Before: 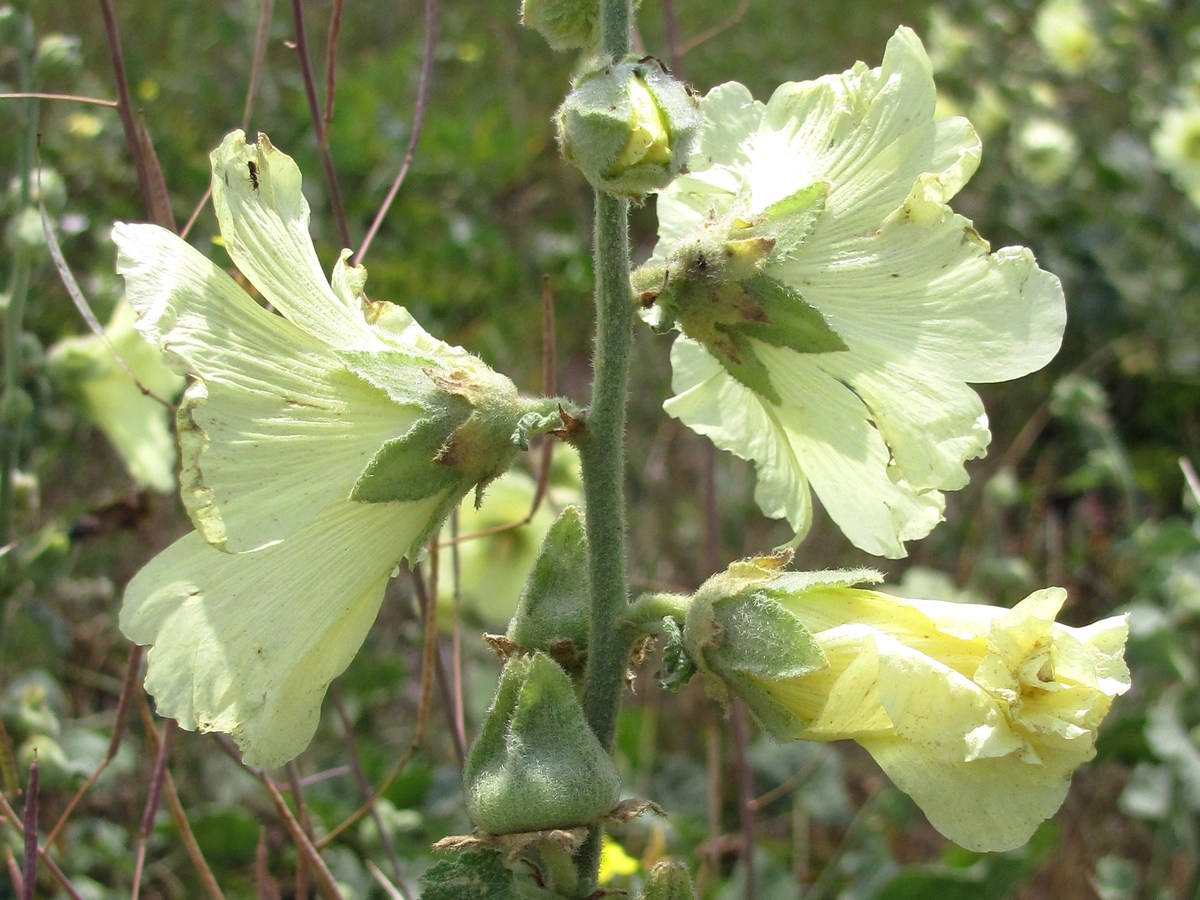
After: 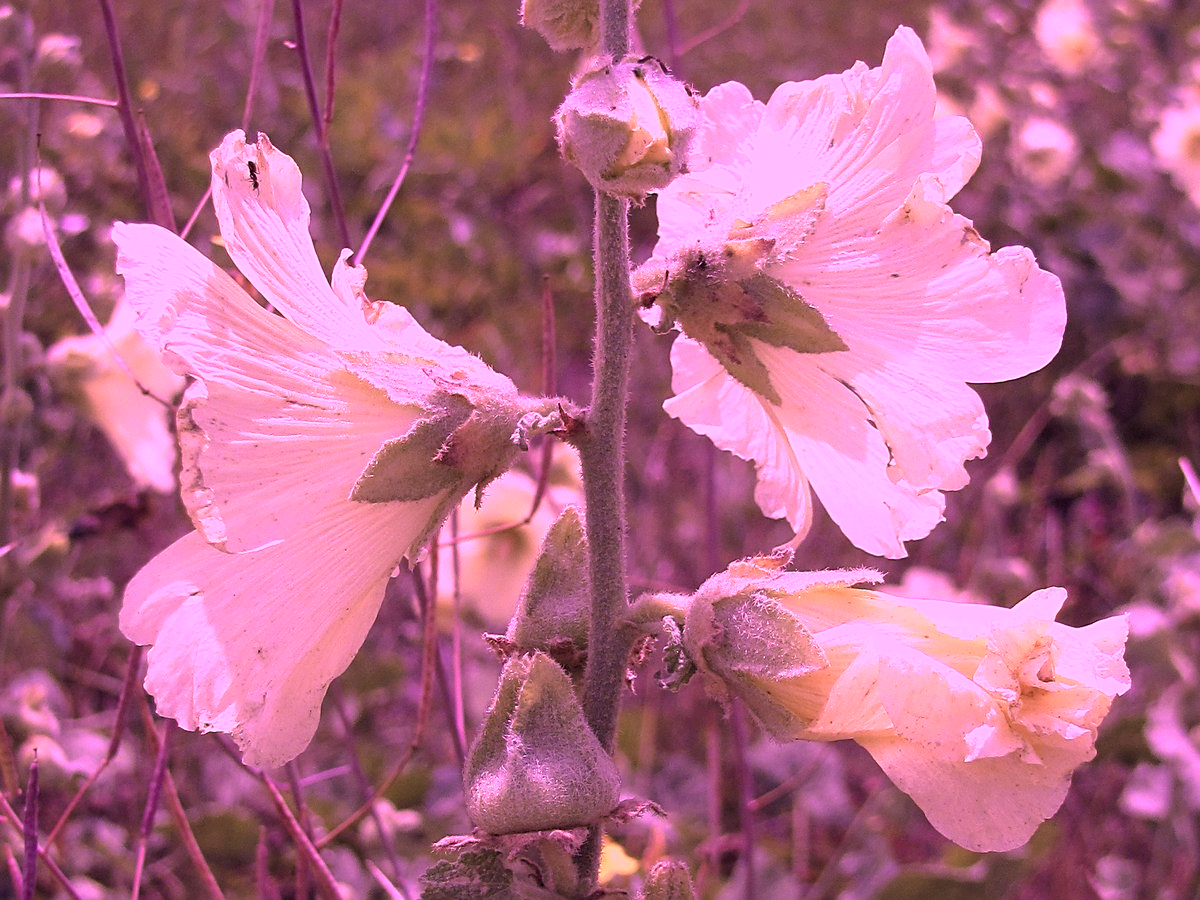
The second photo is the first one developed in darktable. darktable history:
sharpen: on, module defaults
color calibration: illuminant custom, x 0.261, y 0.521, temperature 7054.11 K
